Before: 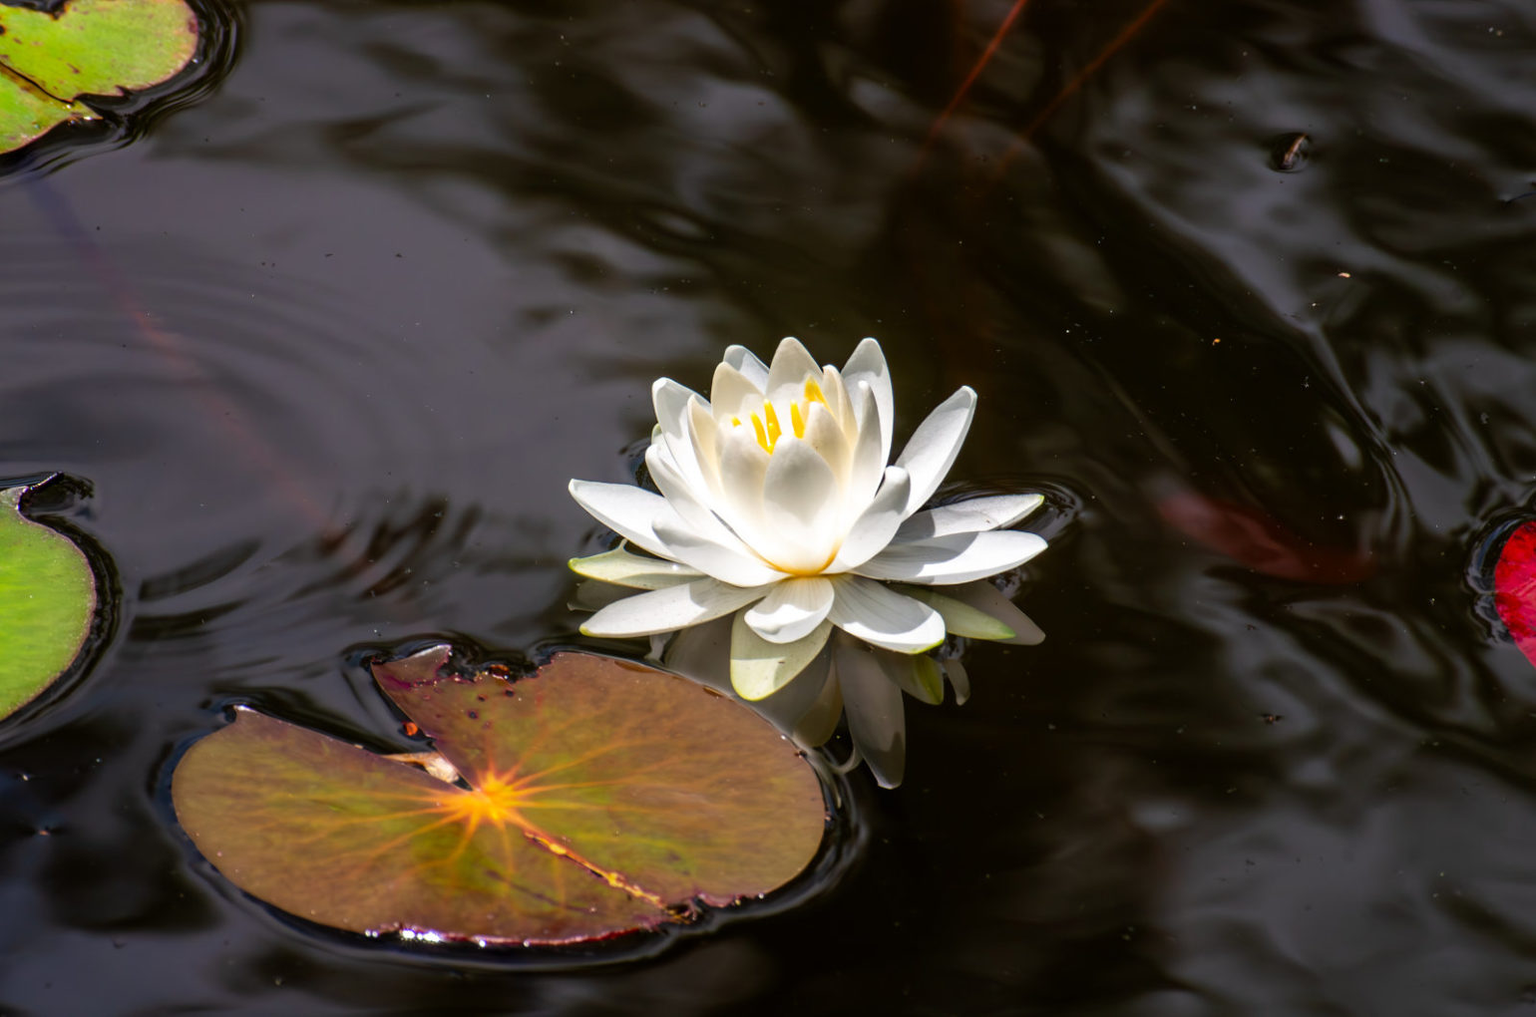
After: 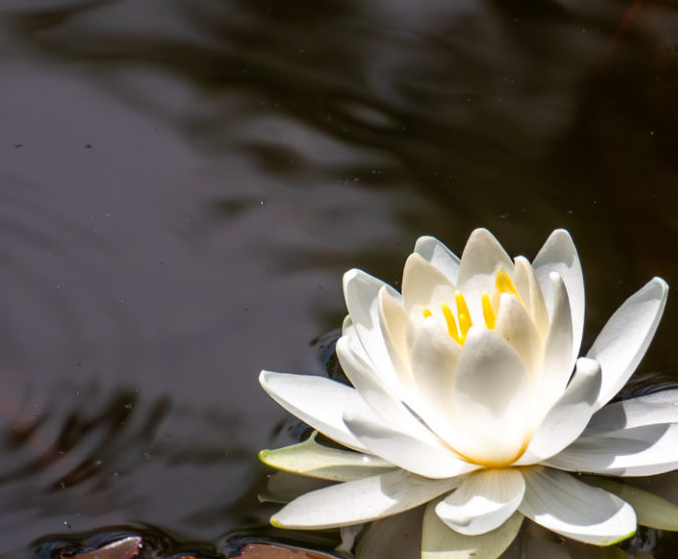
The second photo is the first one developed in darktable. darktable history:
shadows and highlights: radius 331.84, shadows 53.55, highlights -100, compress 94.63%, highlights color adjustment 73.23%, soften with gaussian
crop: left 20.248%, top 10.86%, right 35.675%, bottom 34.321%
